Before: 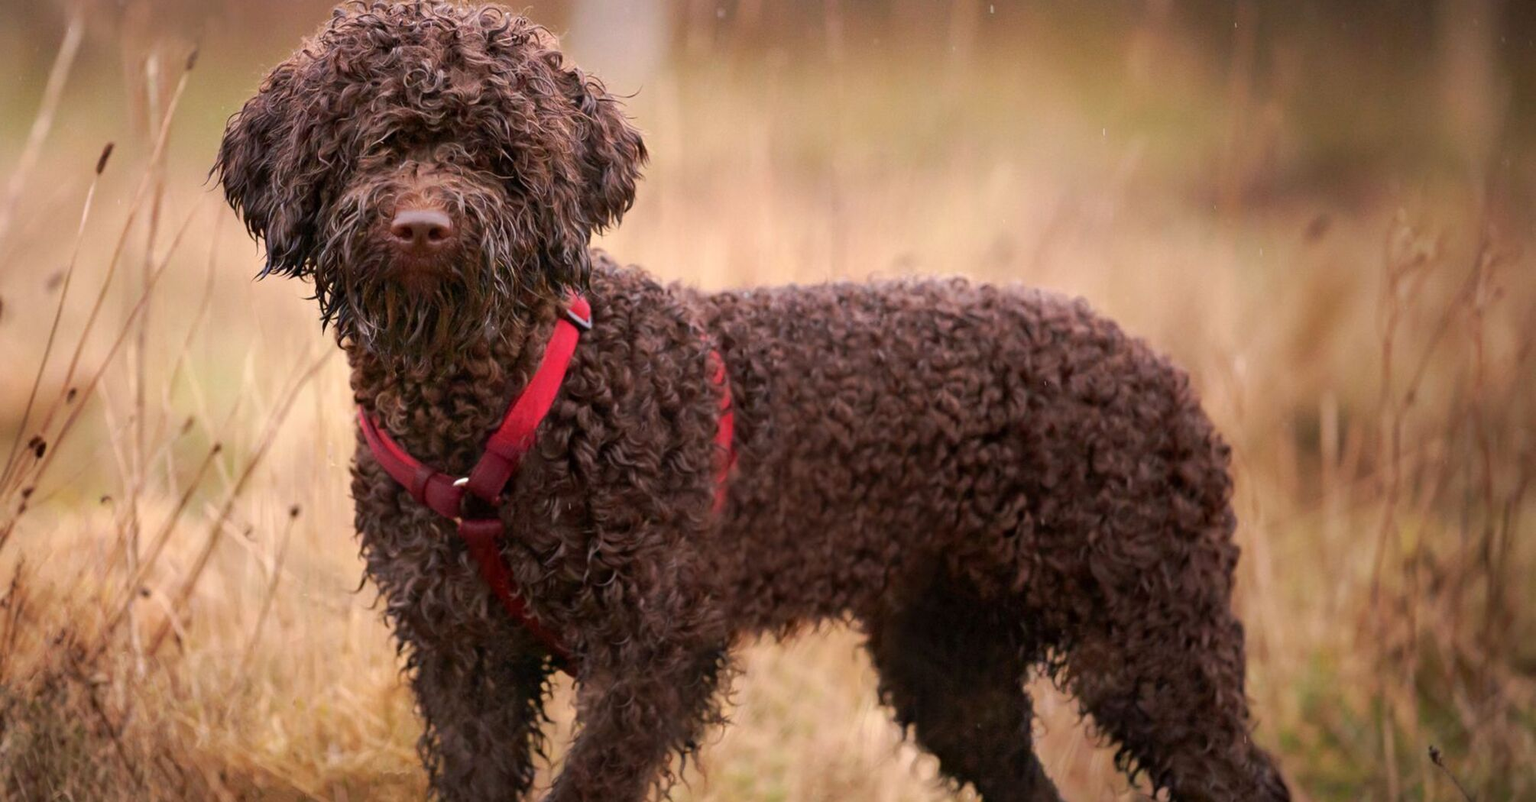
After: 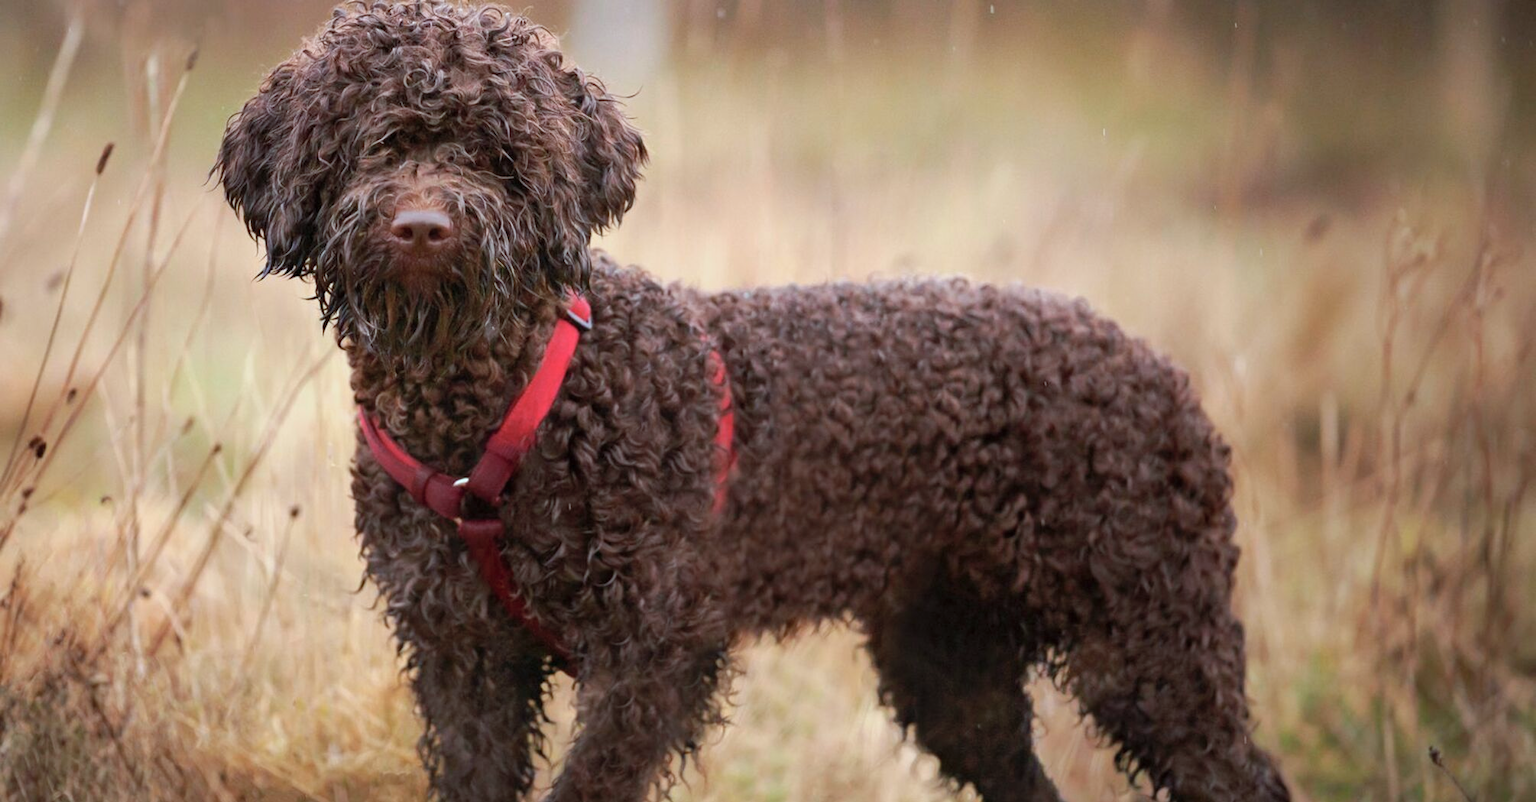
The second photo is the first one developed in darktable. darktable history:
contrast brightness saturation: contrast 0.055, brightness 0.064, saturation 0.012
color correction: highlights a* -9.97, highlights b* -9.9
